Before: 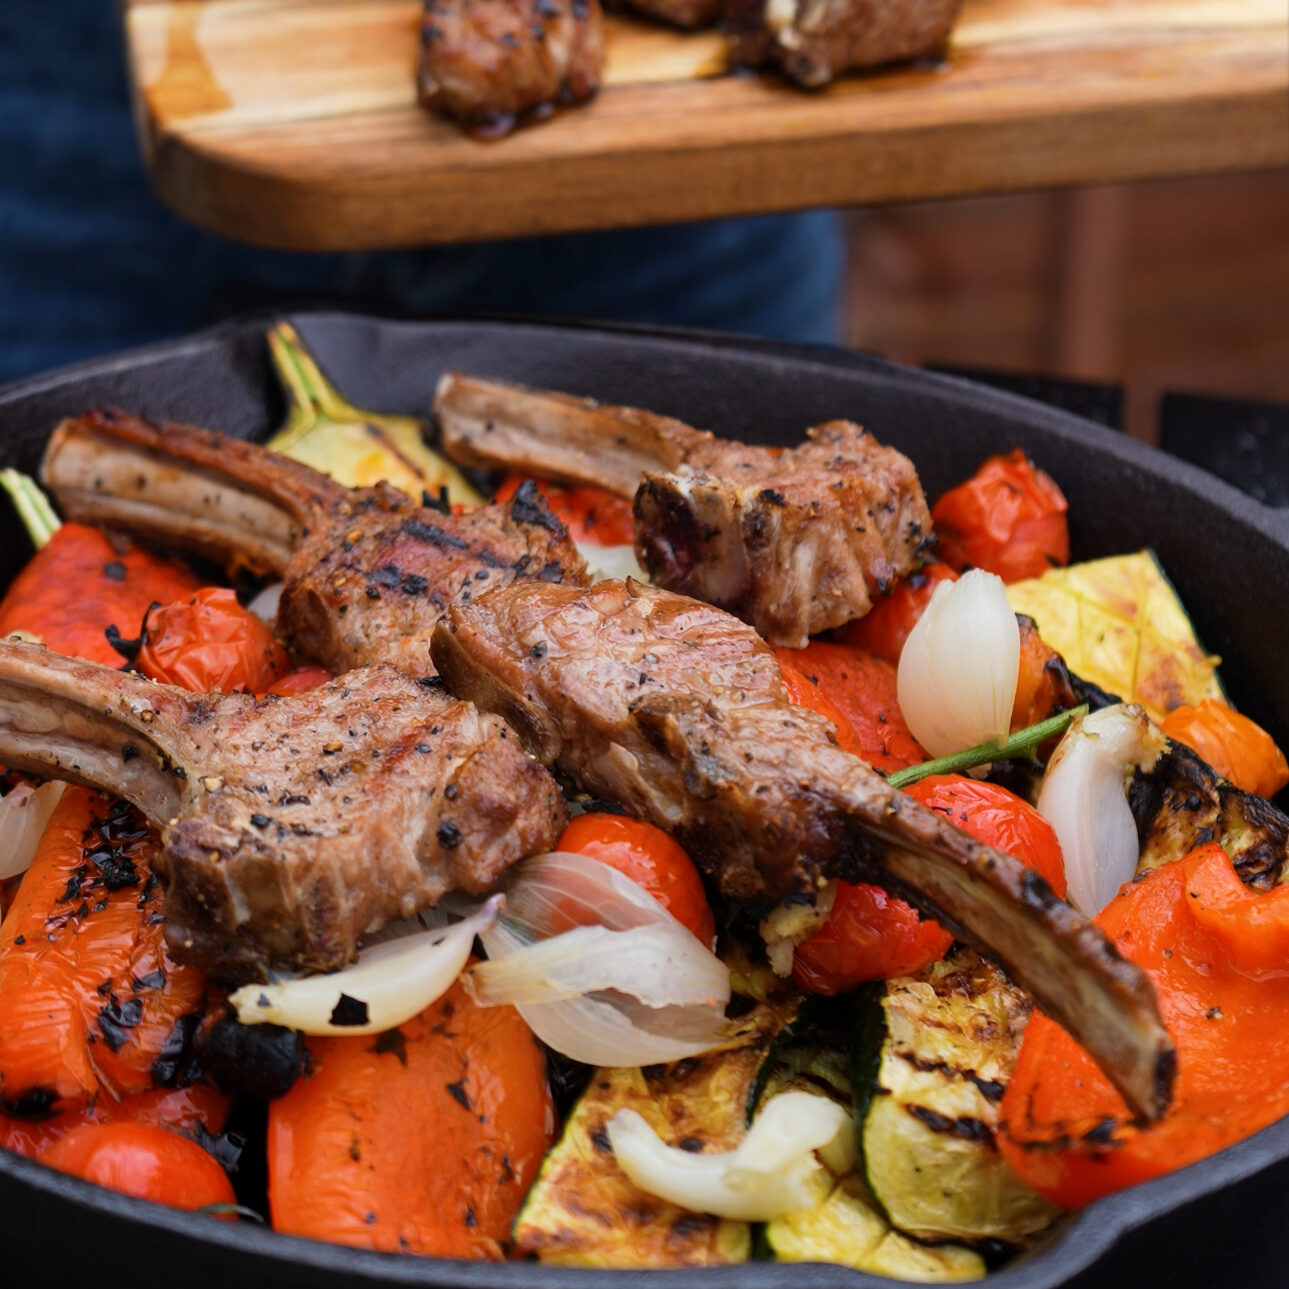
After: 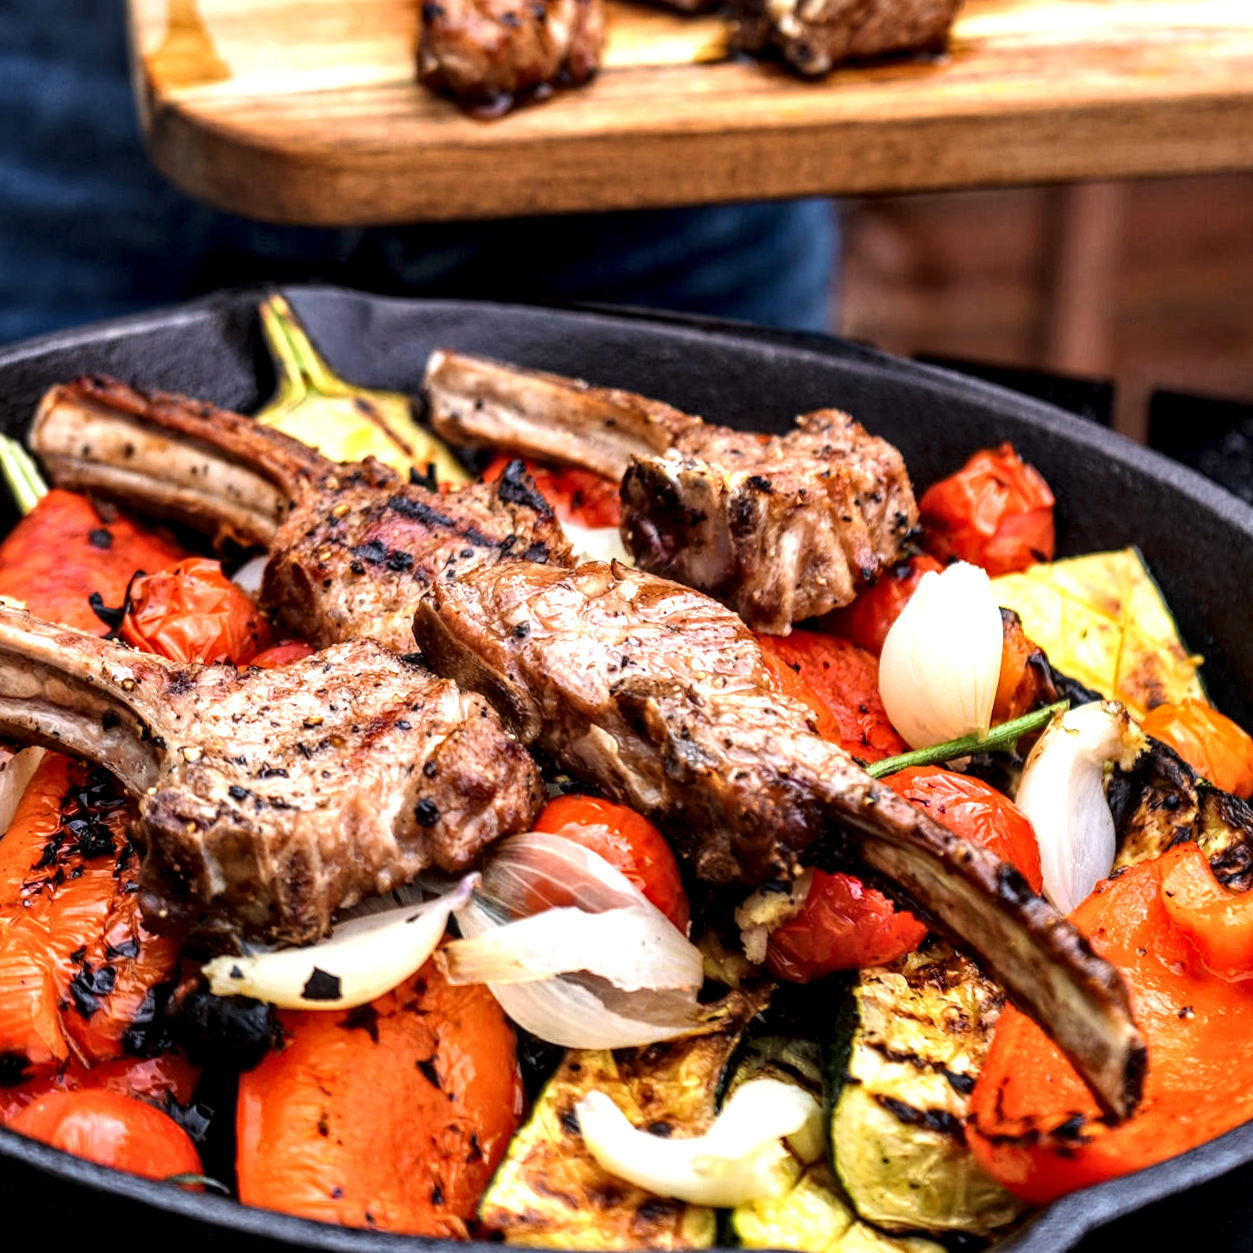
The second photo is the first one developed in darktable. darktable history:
exposure: black level correction 0, exposure 0.695 EV, compensate highlight preservation false
crop and rotate: angle -1.66°
local contrast: highlights 16%, detail 186%
tone curve: curves: ch0 [(0, 0) (0.003, 0.014) (0.011, 0.019) (0.025, 0.029) (0.044, 0.047) (0.069, 0.071) (0.1, 0.101) (0.136, 0.131) (0.177, 0.166) (0.224, 0.212) (0.277, 0.263) (0.335, 0.32) (0.399, 0.387) (0.468, 0.459) (0.543, 0.541) (0.623, 0.626) (0.709, 0.717) (0.801, 0.813) (0.898, 0.909) (1, 1)], preserve colors none
